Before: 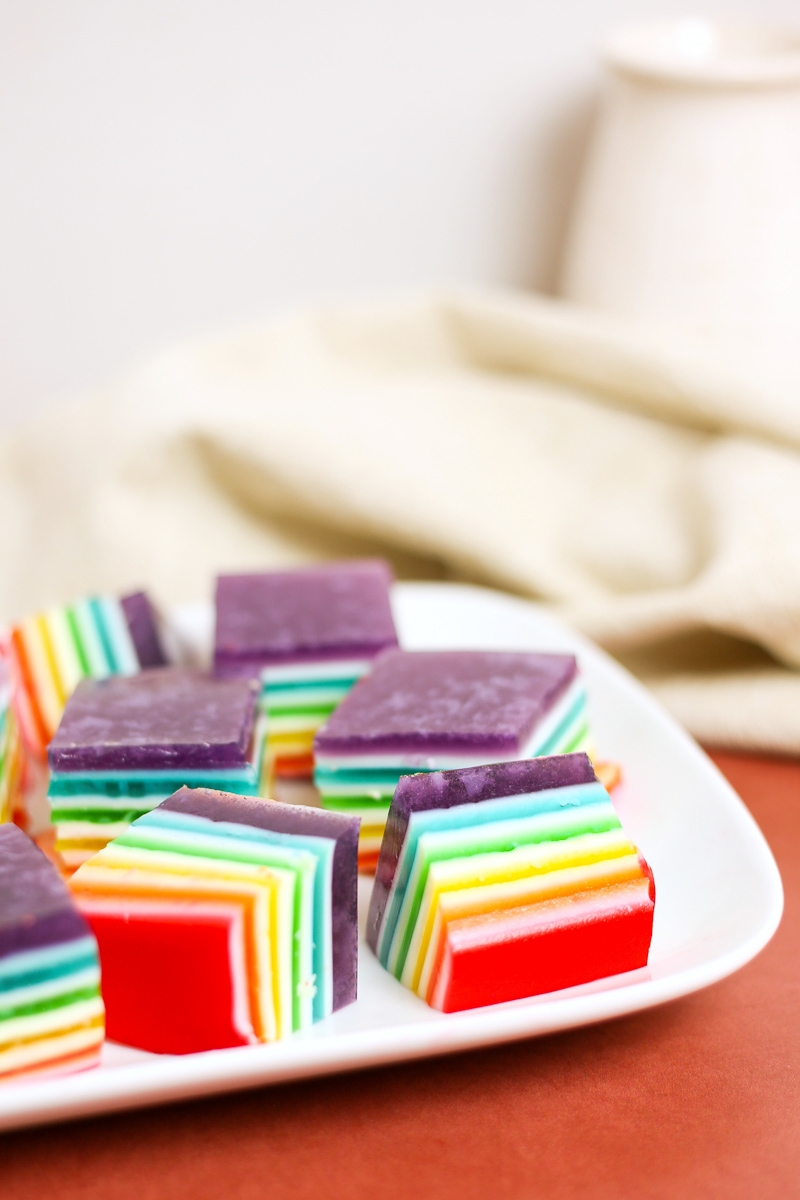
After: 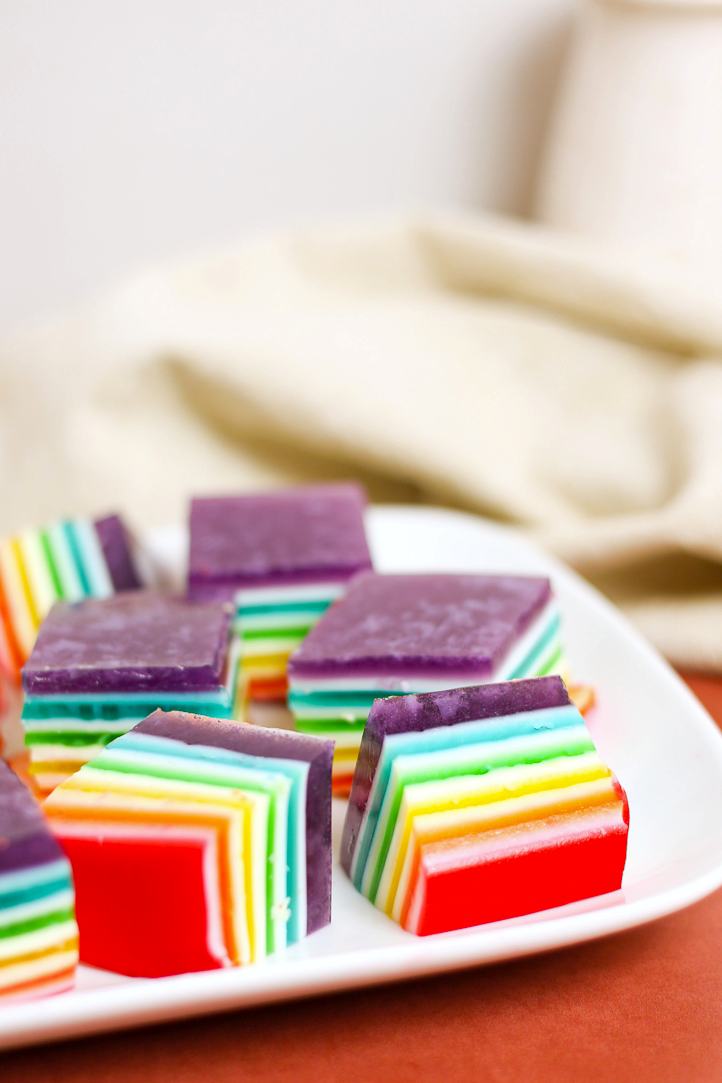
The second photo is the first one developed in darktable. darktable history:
shadows and highlights: shadows 25, highlights -25
crop: left 3.305%, top 6.436%, right 6.389%, bottom 3.258%
haze removal: compatibility mode true, adaptive false
